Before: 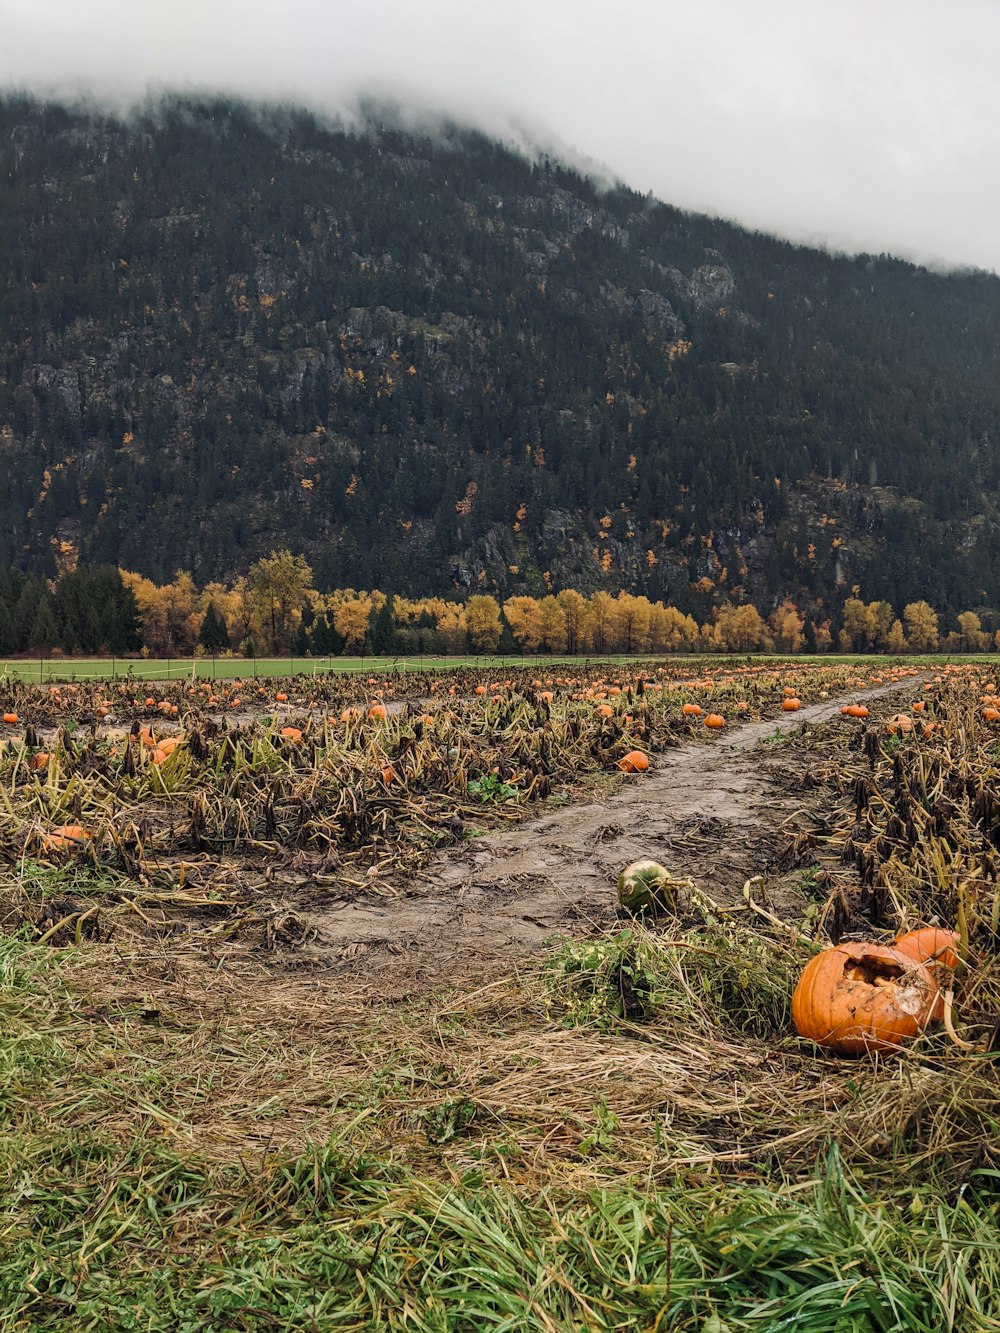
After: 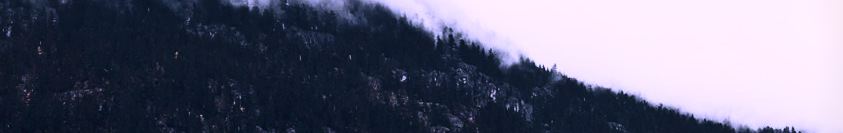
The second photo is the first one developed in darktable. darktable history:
velvia: on, module defaults
contrast brightness saturation: contrast 0.5, saturation -0.1
crop and rotate: left 9.644%, top 9.491%, right 6.021%, bottom 80.509%
white balance: red 0.967, blue 1.119, emerald 0.756
color correction: highlights a* 15.03, highlights b* -25.07
vignetting: fall-off start 97.23%, saturation -0.024, center (-0.033, -0.042), width/height ratio 1.179, unbound false
